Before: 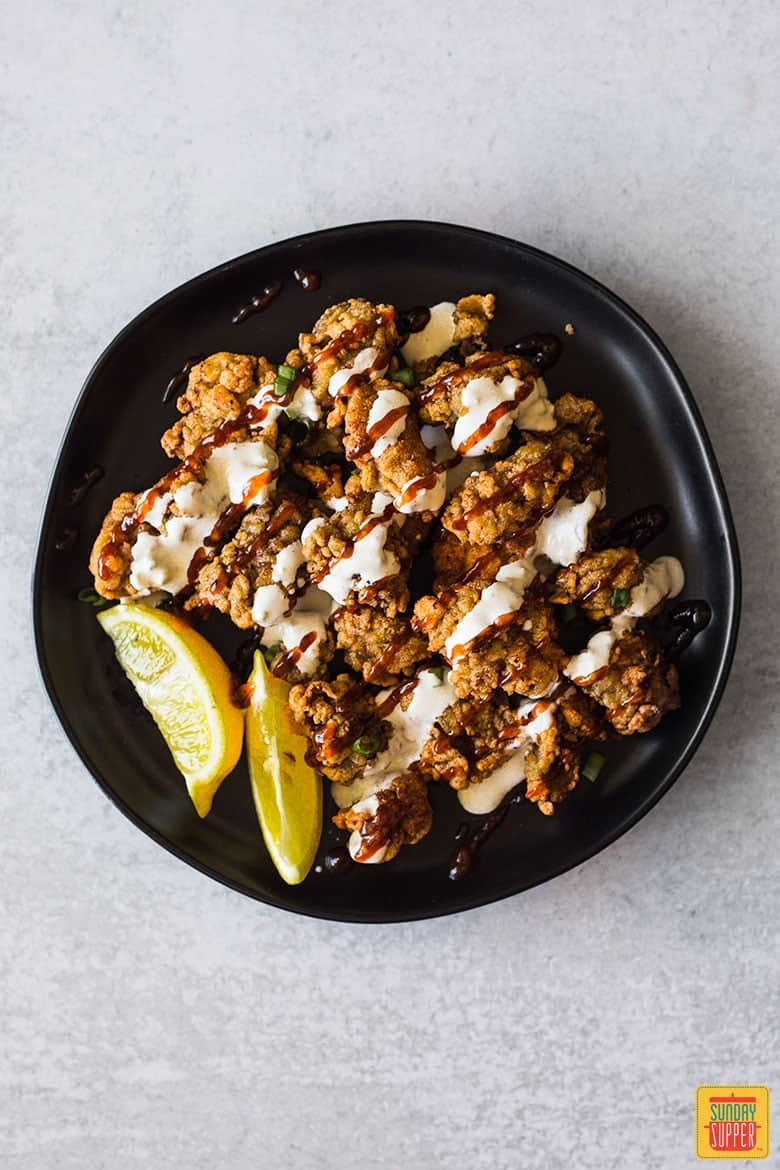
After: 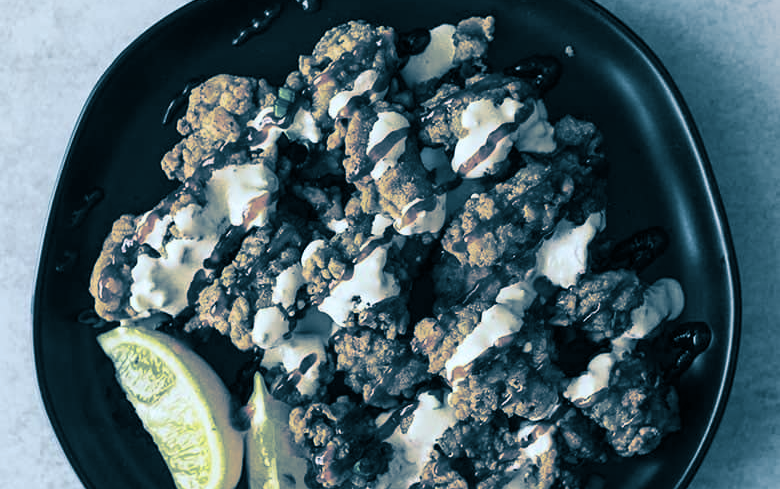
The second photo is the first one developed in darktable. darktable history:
crop and rotate: top 23.84%, bottom 34.294%
white balance: red 0.925, blue 1.046
split-toning: shadows › hue 212.4°, balance -70
